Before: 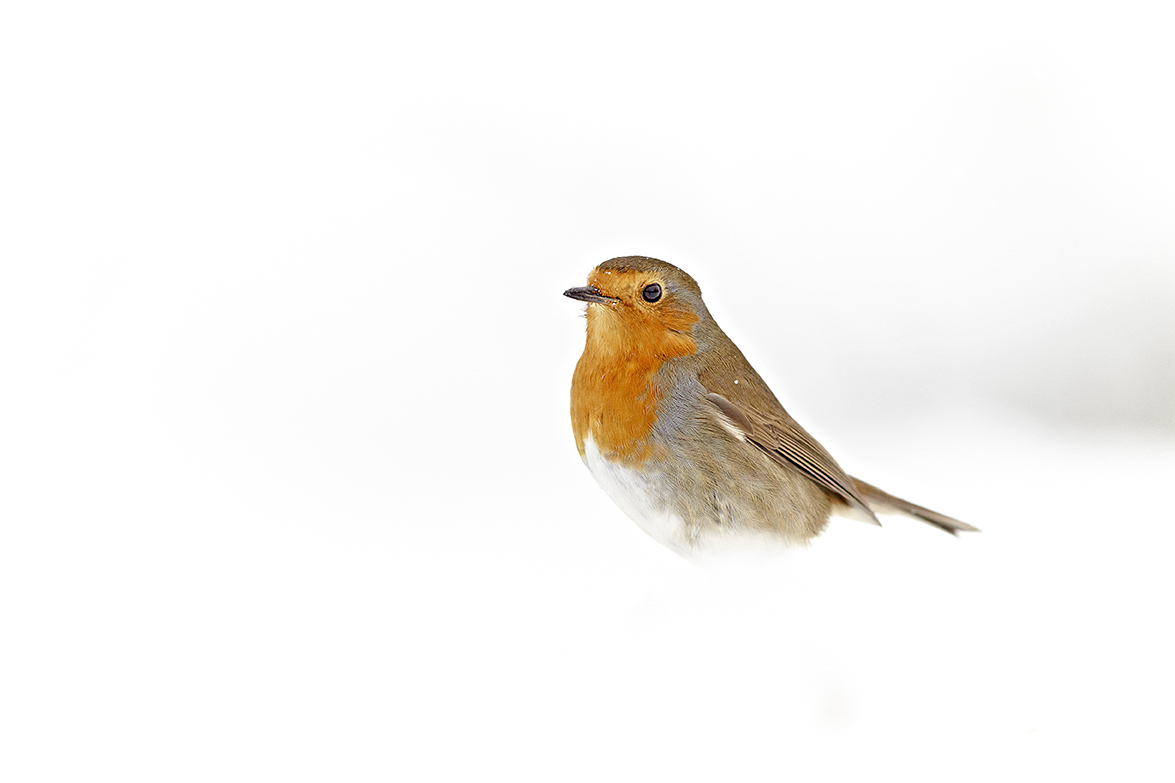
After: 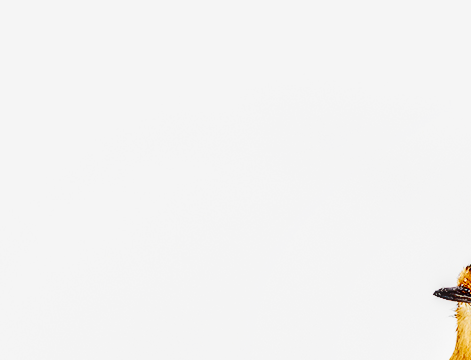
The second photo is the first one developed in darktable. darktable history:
crop and rotate: left 11.124%, top 0.118%, right 48.742%, bottom 53.897%
tone curve: curves: ch0 [(0, 0.014) (0.17, 0.099) (0.392, 0.438) (0.725, 0.828) (0.872, 0.918) (1, 0.981)]; ch1 [(0, 0) (0.402, 0.36) (0.488, 0.466) (0.5, 0.499) (0.515, 0.515) (0.574, 0.595) (0.619, 0.65) (0.701, 0.725) (1, 1)]; ch2 [(0, 0) (0.432, 0.422) (0.486, 0.49) (0.503, 0.503) (0.523, 0.554) (0.562, 0.606) (0.644, 0.694) (0.717, 0.753) (1, 0.991)], preserve colors none
exposure: exposure -0.014 EV, compensate highlight preservation false
local contrast: detail 130%
contrast brightness saturation: contrast 0.28
contrast equalizer: y [[0.5, 0.5, 0.472, 0.5, 0.5, 0.5], [0.5 ×6], [0.5 ×6], [0 ×6], [0 ×6]], mix 0.599
shadows and highlights: shadows 25.36, highlights -48.18, soften with gaussian
